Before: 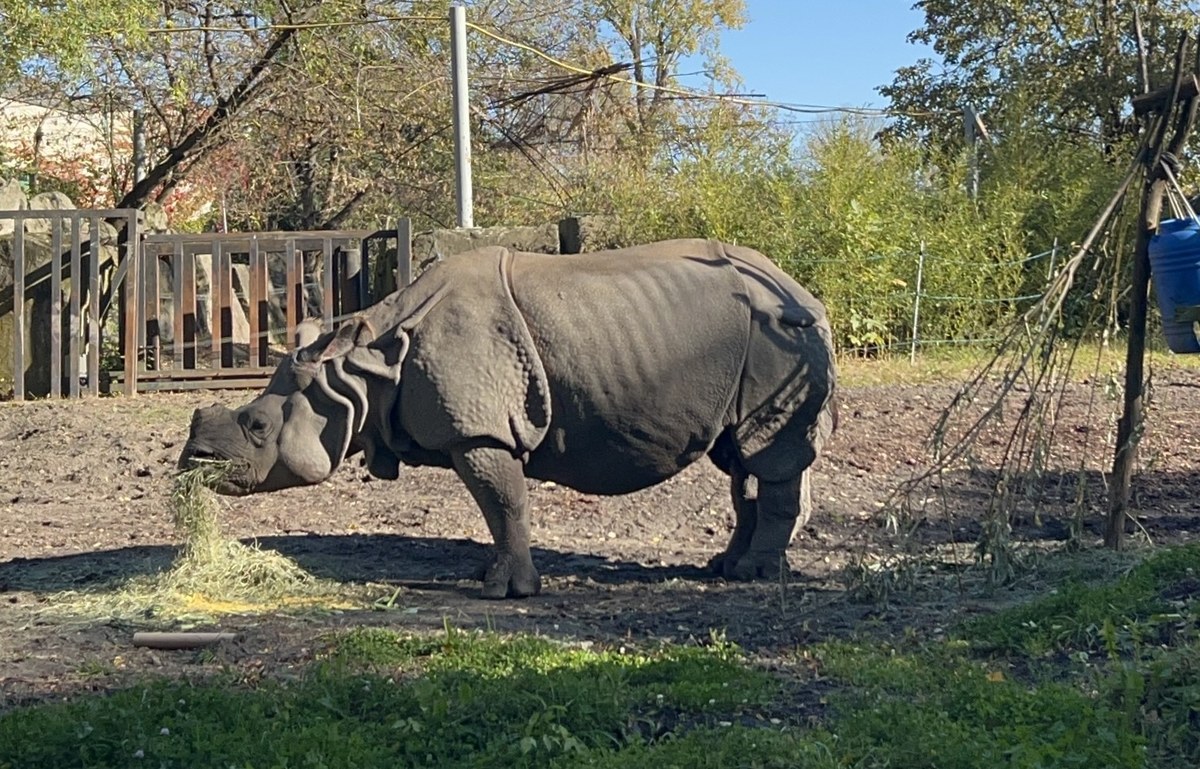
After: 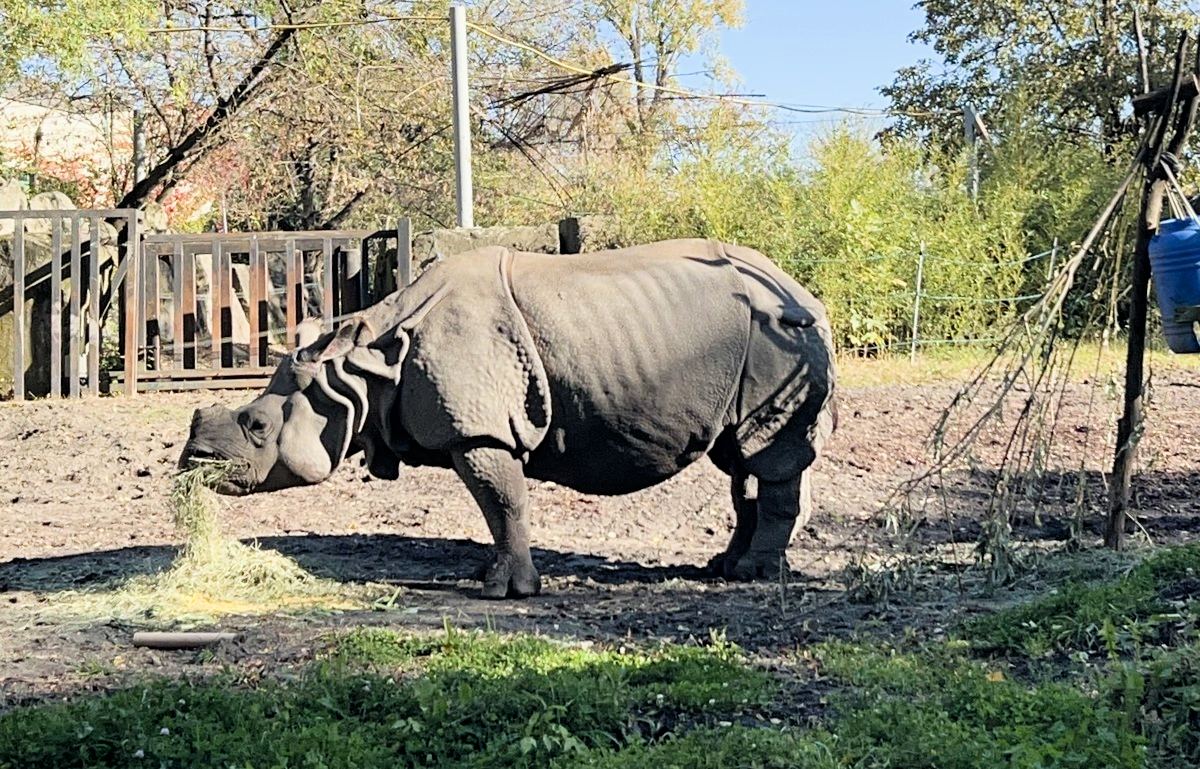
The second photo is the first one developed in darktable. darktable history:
exposure: black level correction 0.001, exposure 0.955 EV, compensate exposure bias true, compensate highlight preservation false
filmic rgb: black relative exposure -5 EV, hardness 2.88, contrast 1.3
white balance: red 1, blue 1
